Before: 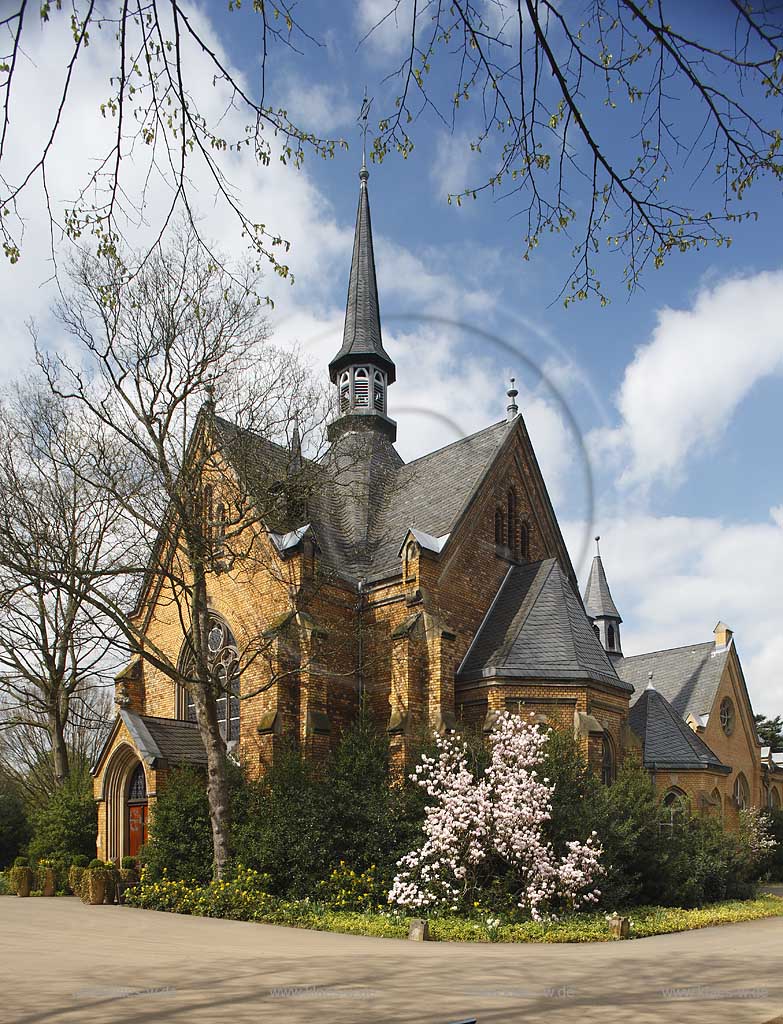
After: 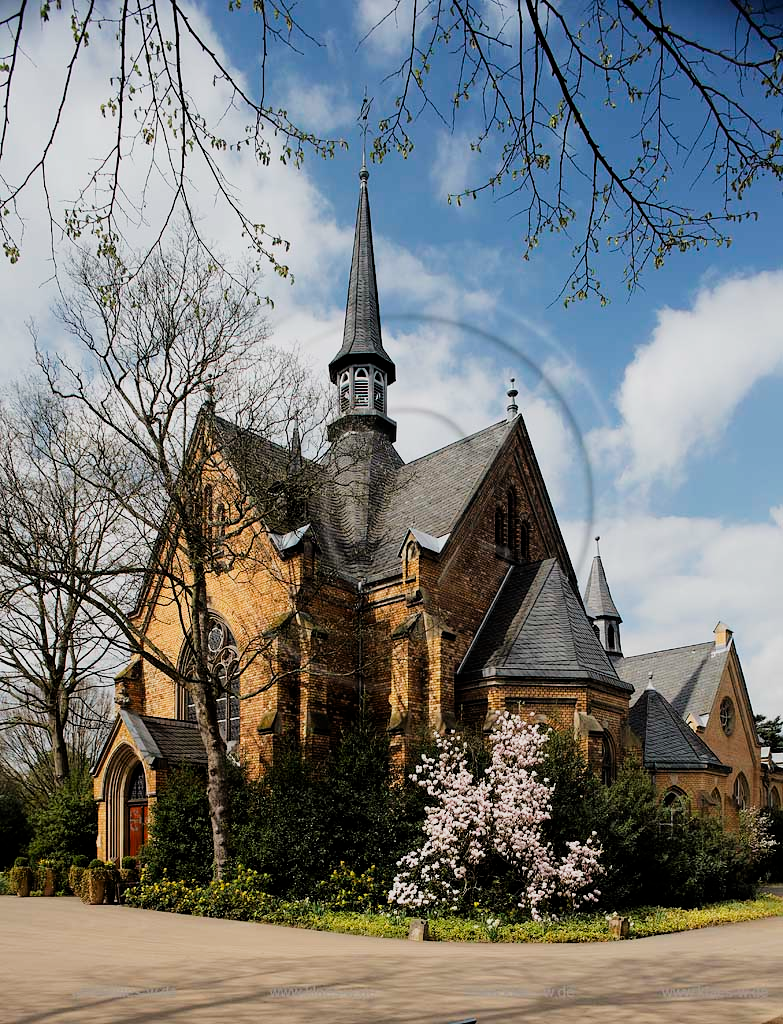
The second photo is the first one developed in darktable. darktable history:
filmic rgb: black relative exposure -5 EV, white relative exposure 3.2 EV, hardness 3.42, contrast 1.2, highlights saturation mix -50%
shadows and highlights: shadows -20, white point adjustment -2, highlights -35
